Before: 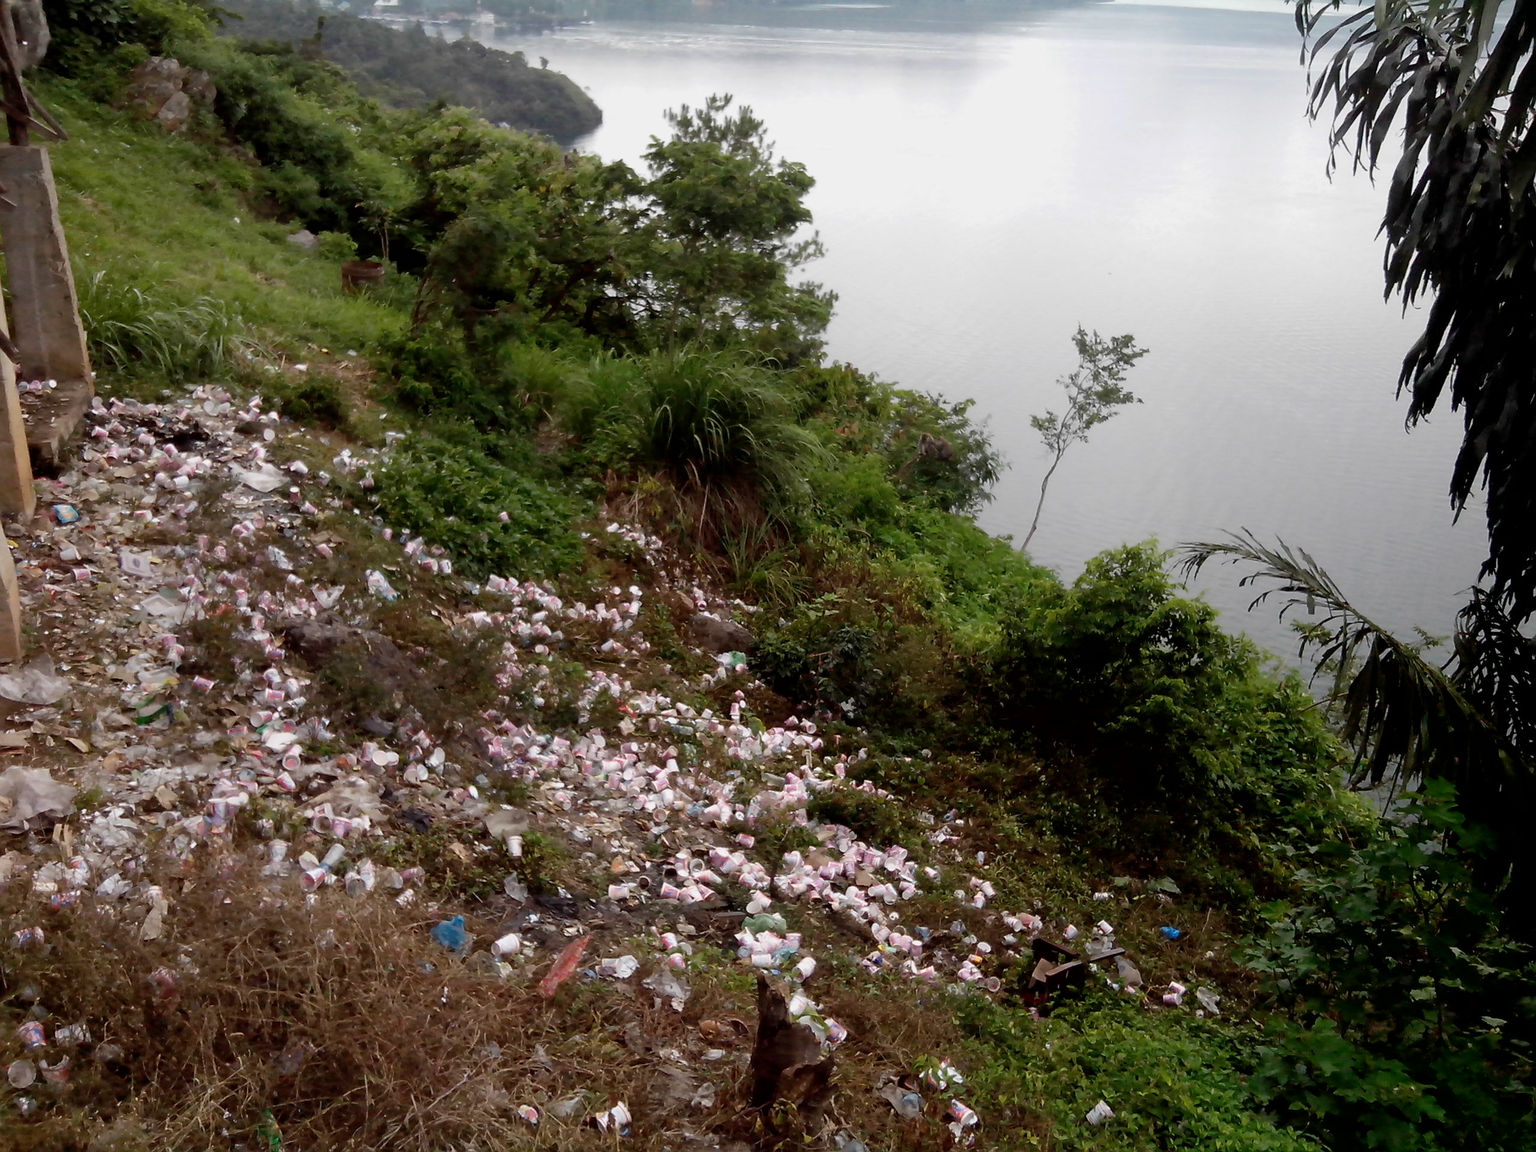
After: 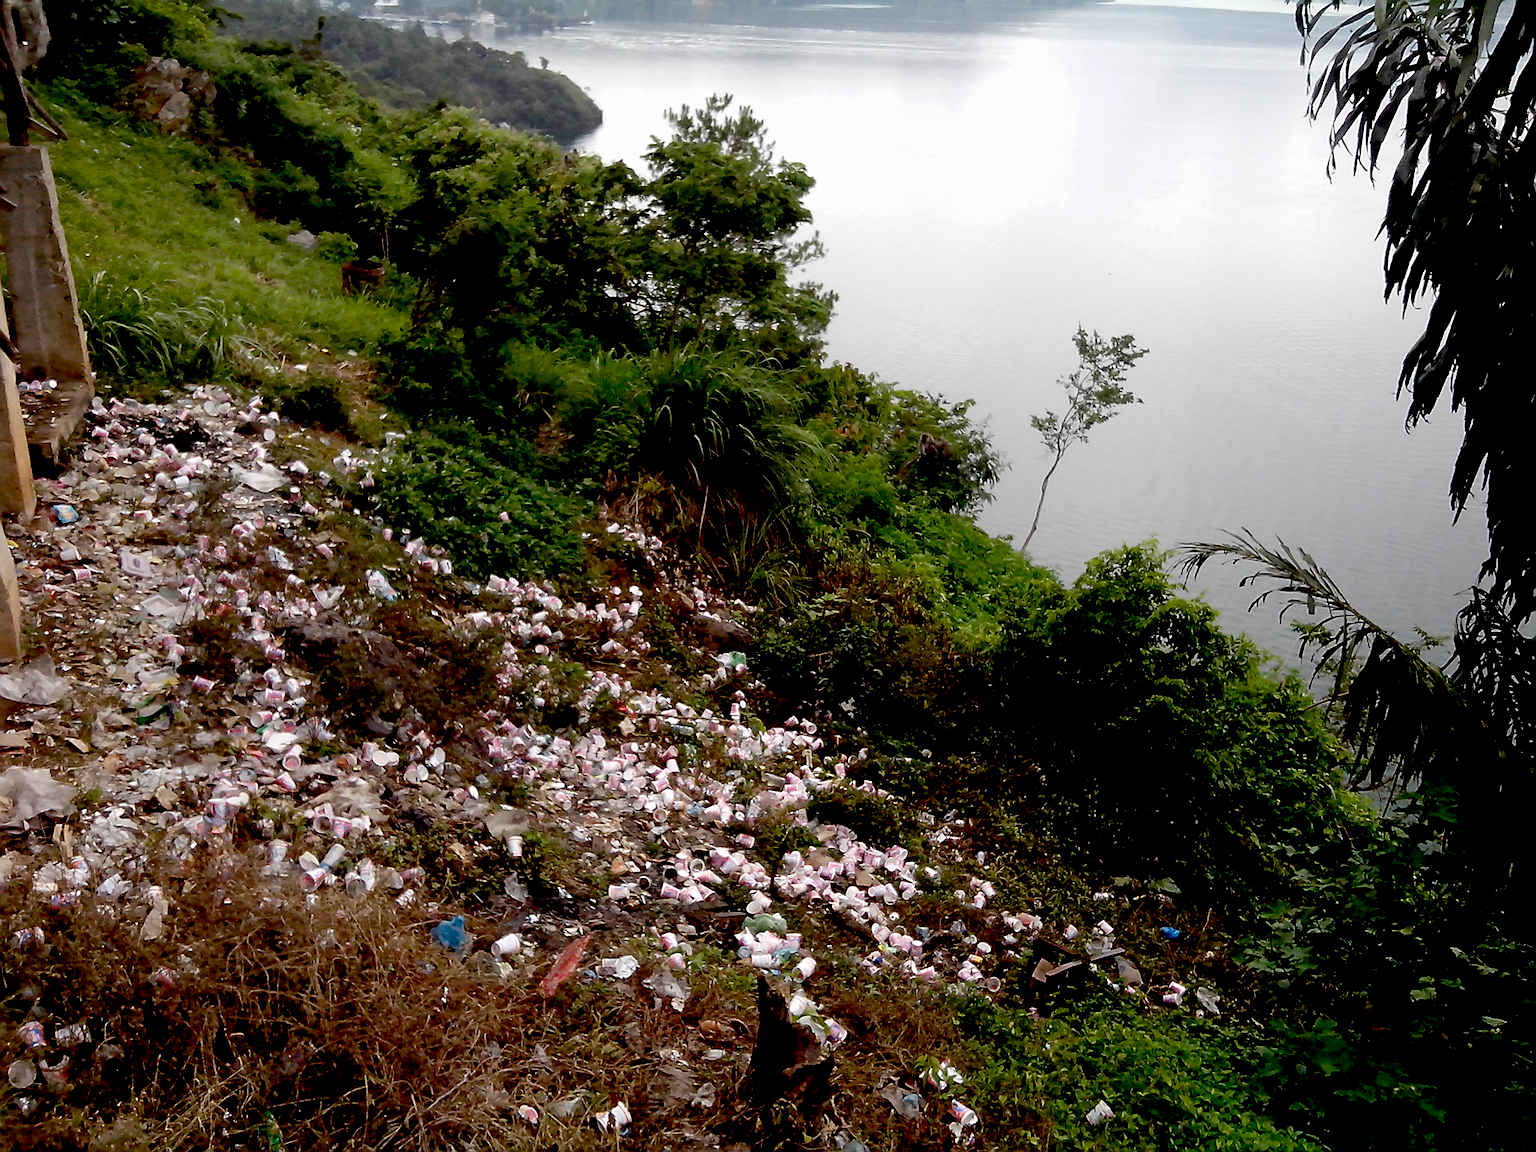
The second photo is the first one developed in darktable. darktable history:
sharpen: on, module defaults
exposure: black level correction 0.025, exposure 0.181 EV, compensate highlight preservation false
